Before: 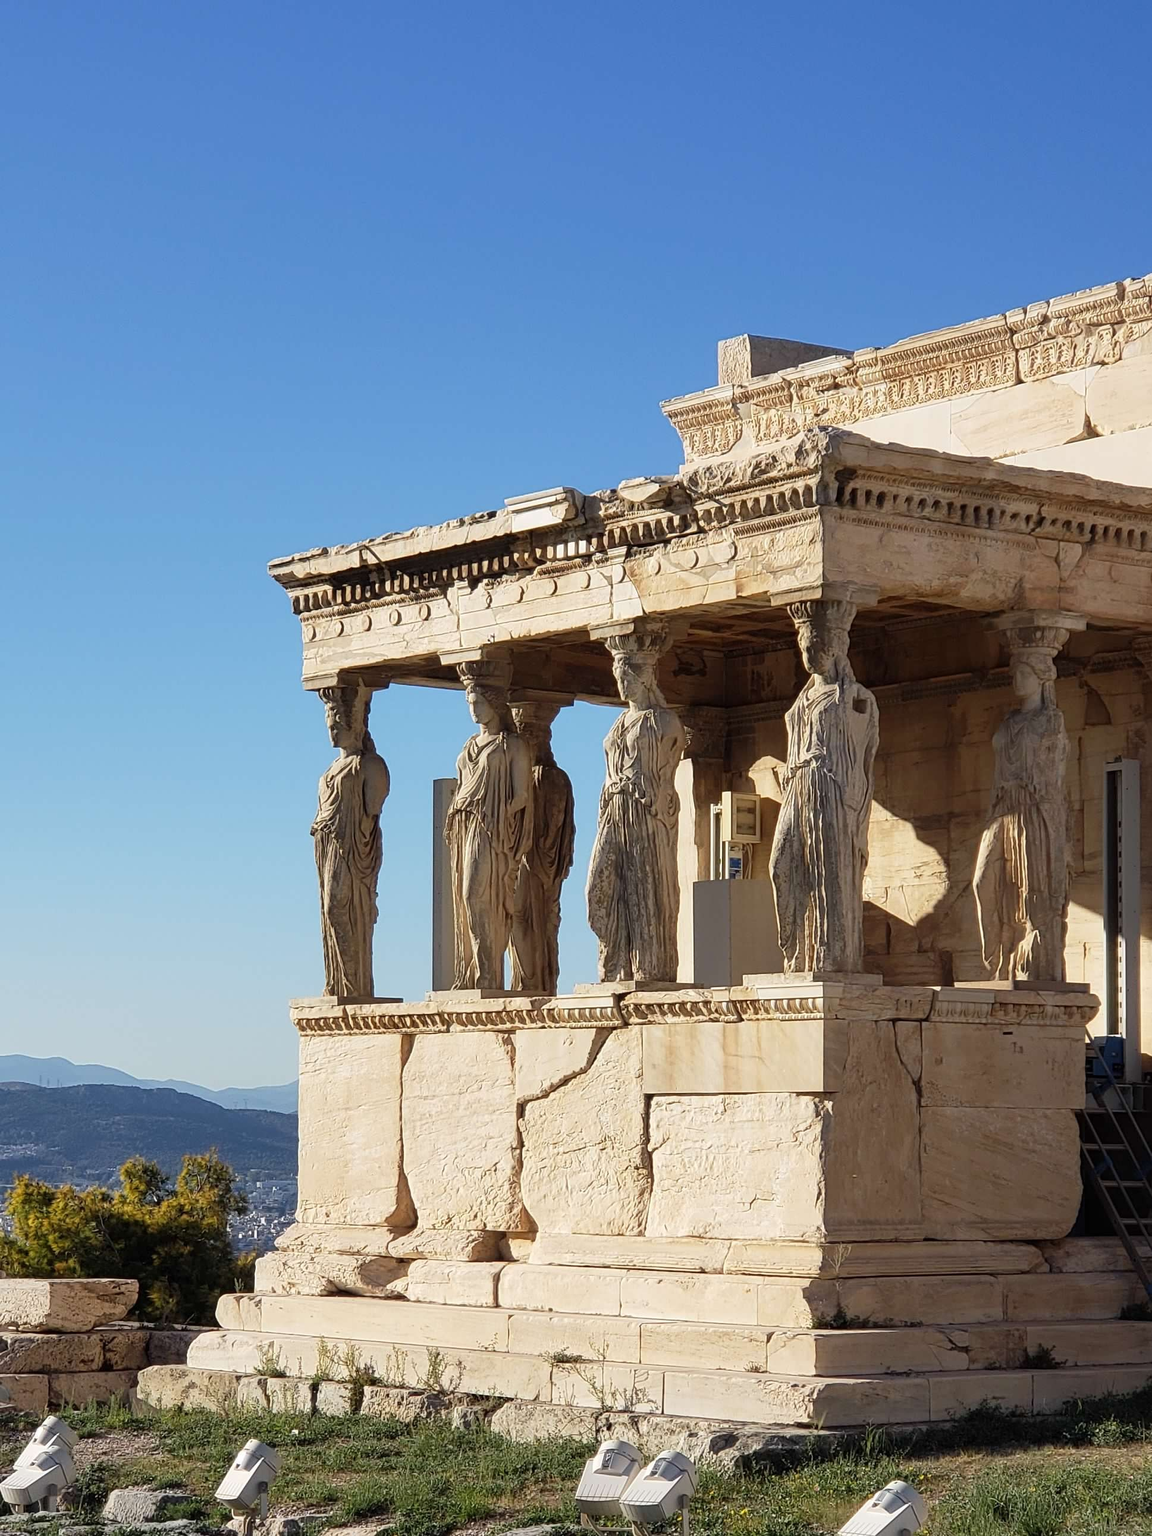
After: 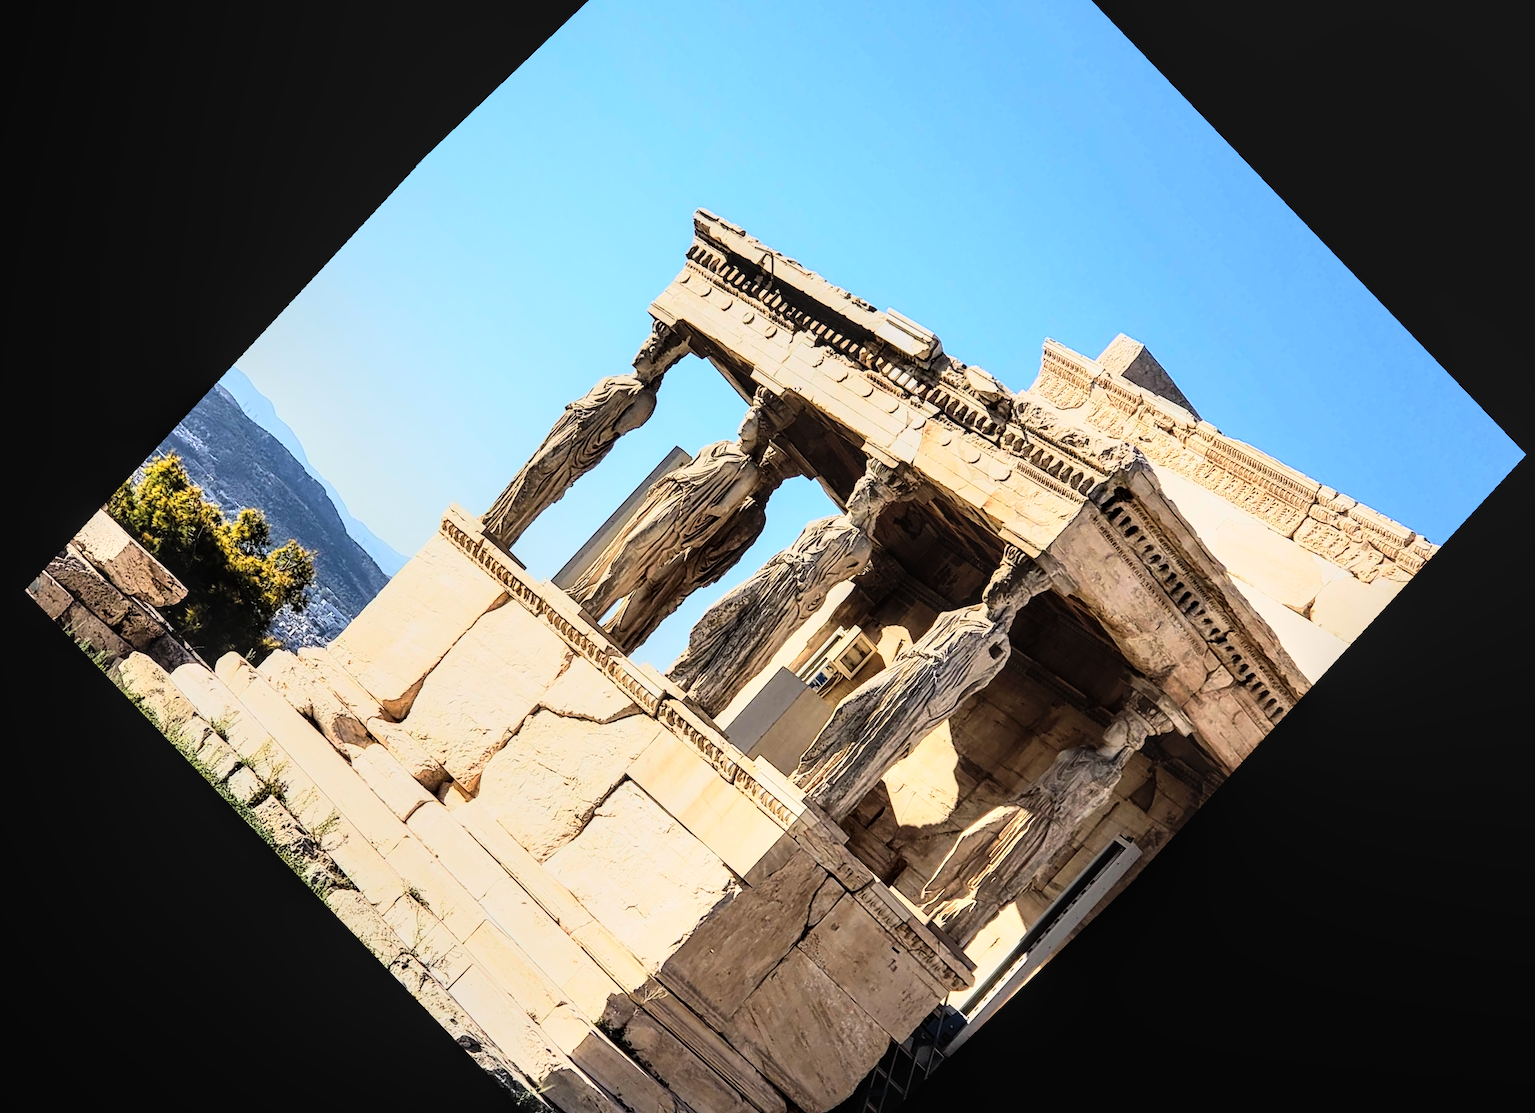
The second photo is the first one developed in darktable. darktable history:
local contrast: on, module defaults
fill light: on, module defaults
rotate and perspective: rotation -3.52°, crop left 0.036, crop right 0.964, crop top 0.081, crop bottom 0.919
crop and rotate: angle -46.26°, top 16.234%, right 0.912%, bottom 11.704%
rgb curve: curves: ch0 [(0, 0) (0.21, 0.15) (0.24, 0.21) (0.5, 0.75) (0.75, 0.96) (0.89, 0.99) (1, 1)]; ch1 [(0, 0.02) (0.21, 0.13) (0.25, 0.2) (0.5, 0.67) (0.75, 0.9) (0.89, 0.97) (1, 1)]; ch2 [(0, 0.02) (0.21, 0.13) (0.25, 0.2) (0.5, 0.67) (0.75, 0.9) (0.89, 0.97) (1, 1)], compensate middle gray true
